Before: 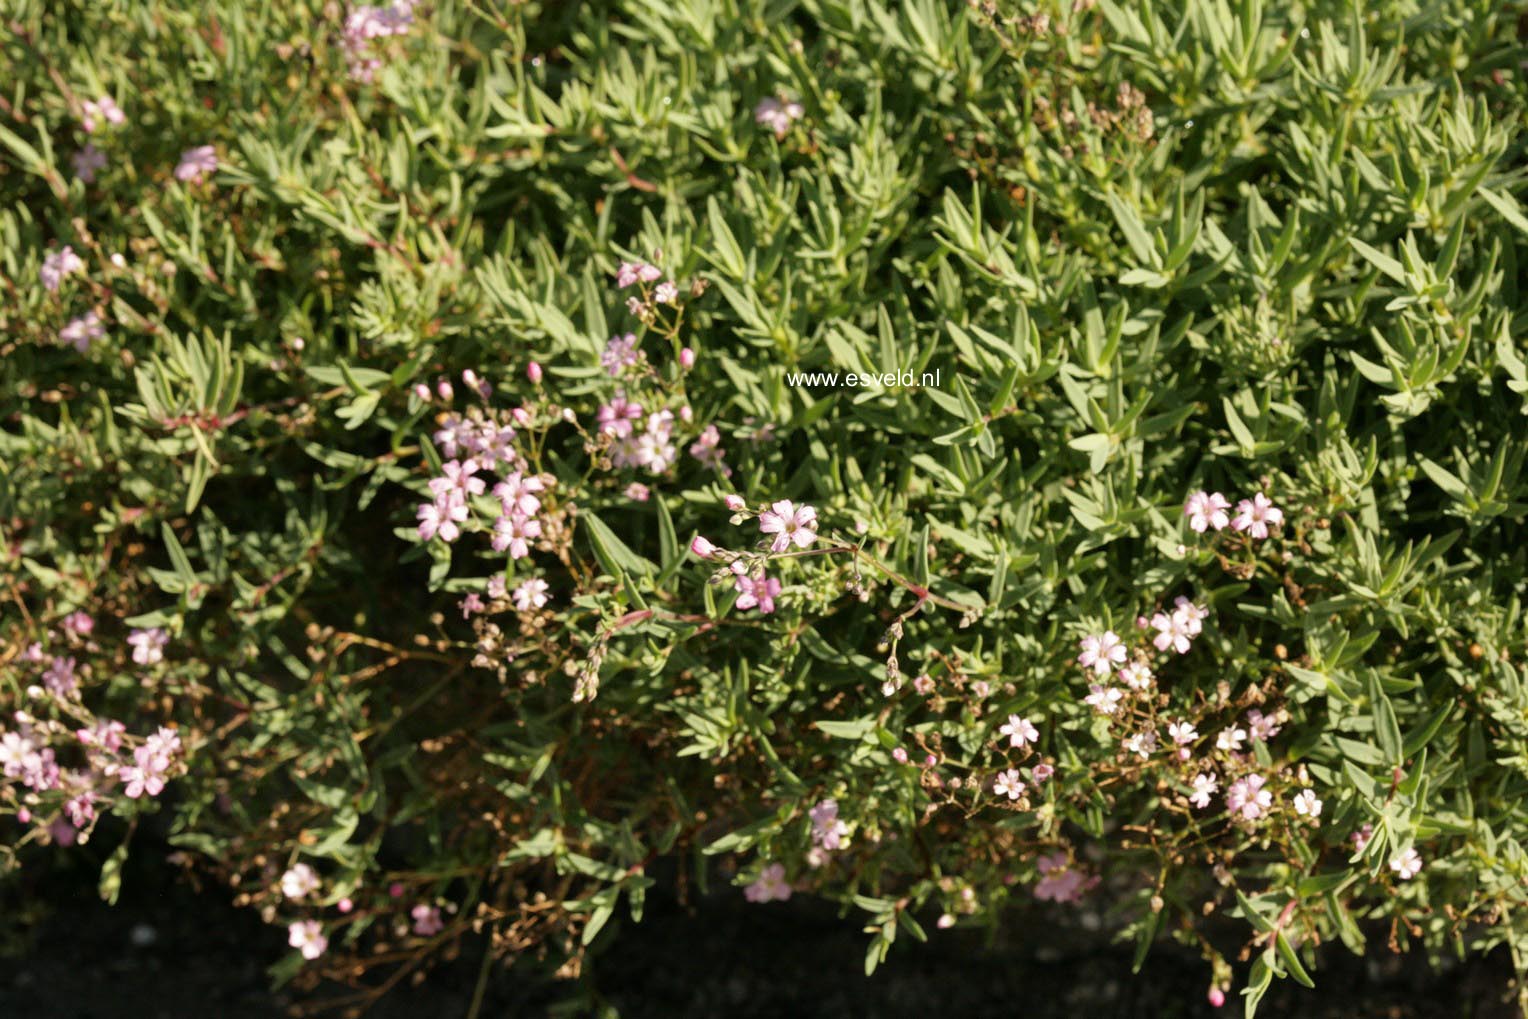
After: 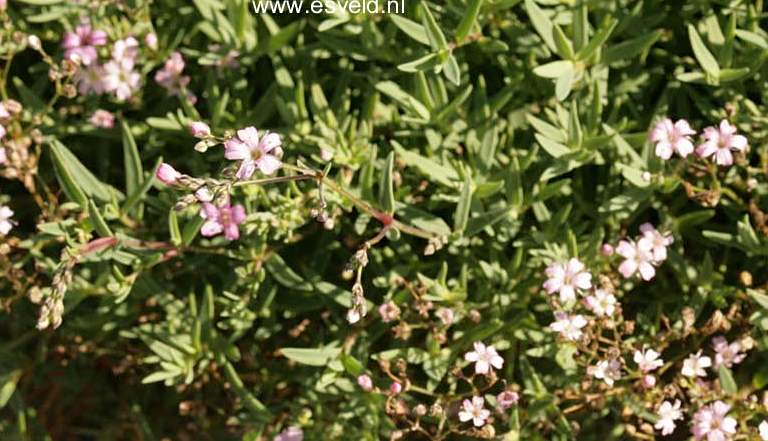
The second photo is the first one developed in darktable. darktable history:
crop: left 35.03%, top 36.625%, right 14.663%, bottom 20.057%
sharpen: amount 0.2
